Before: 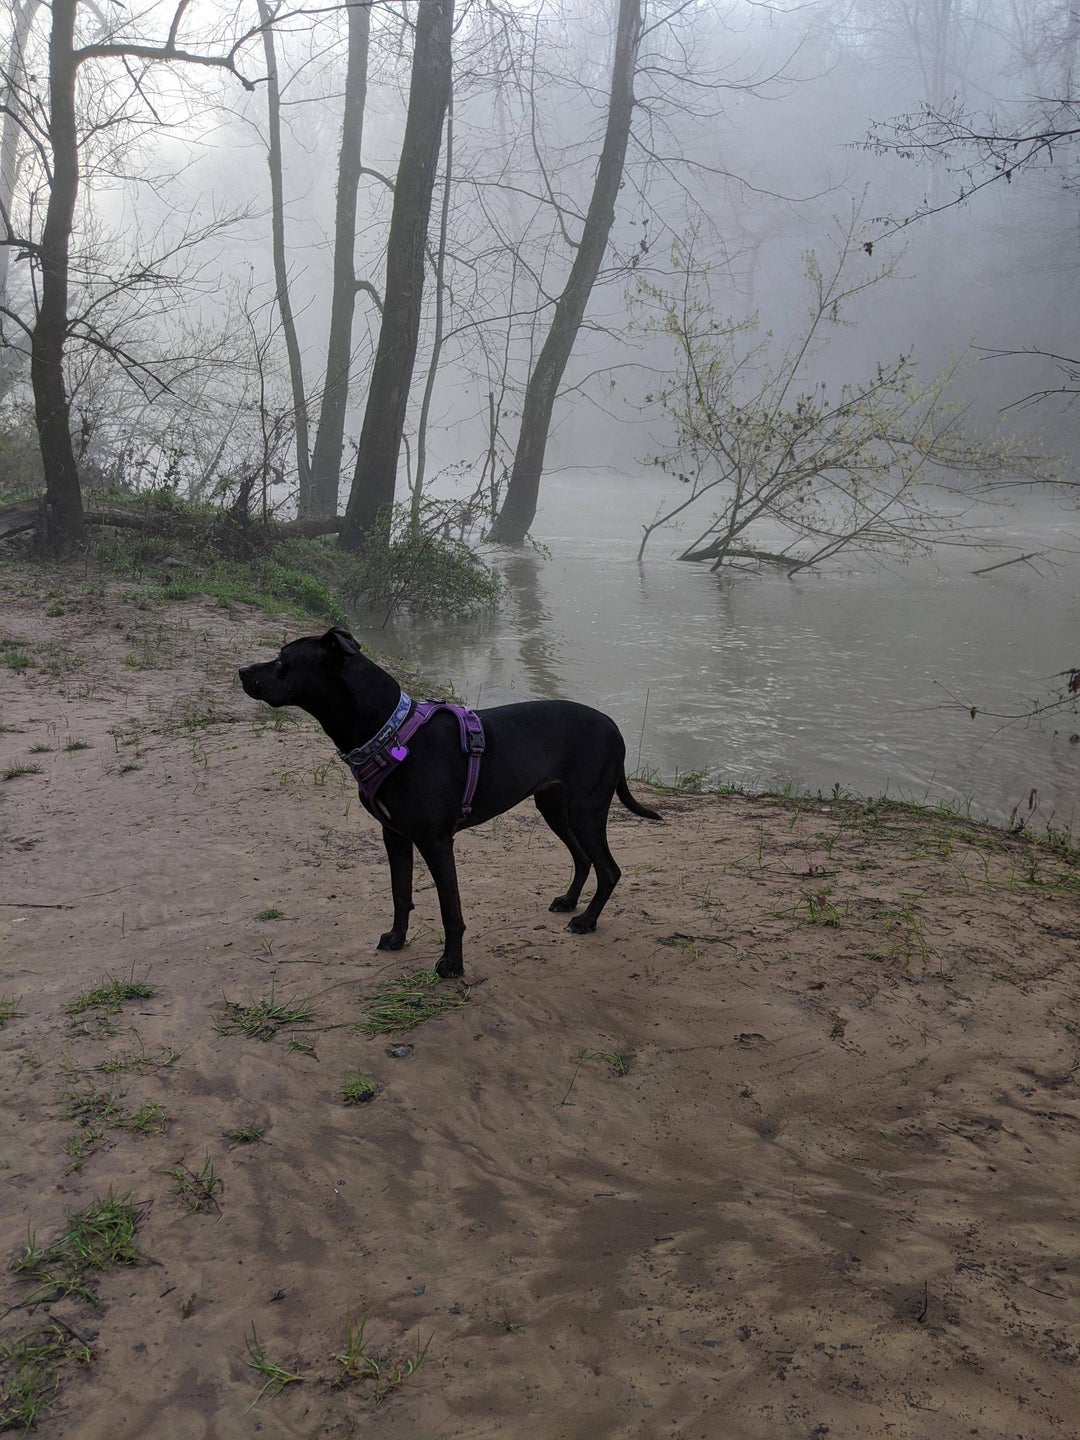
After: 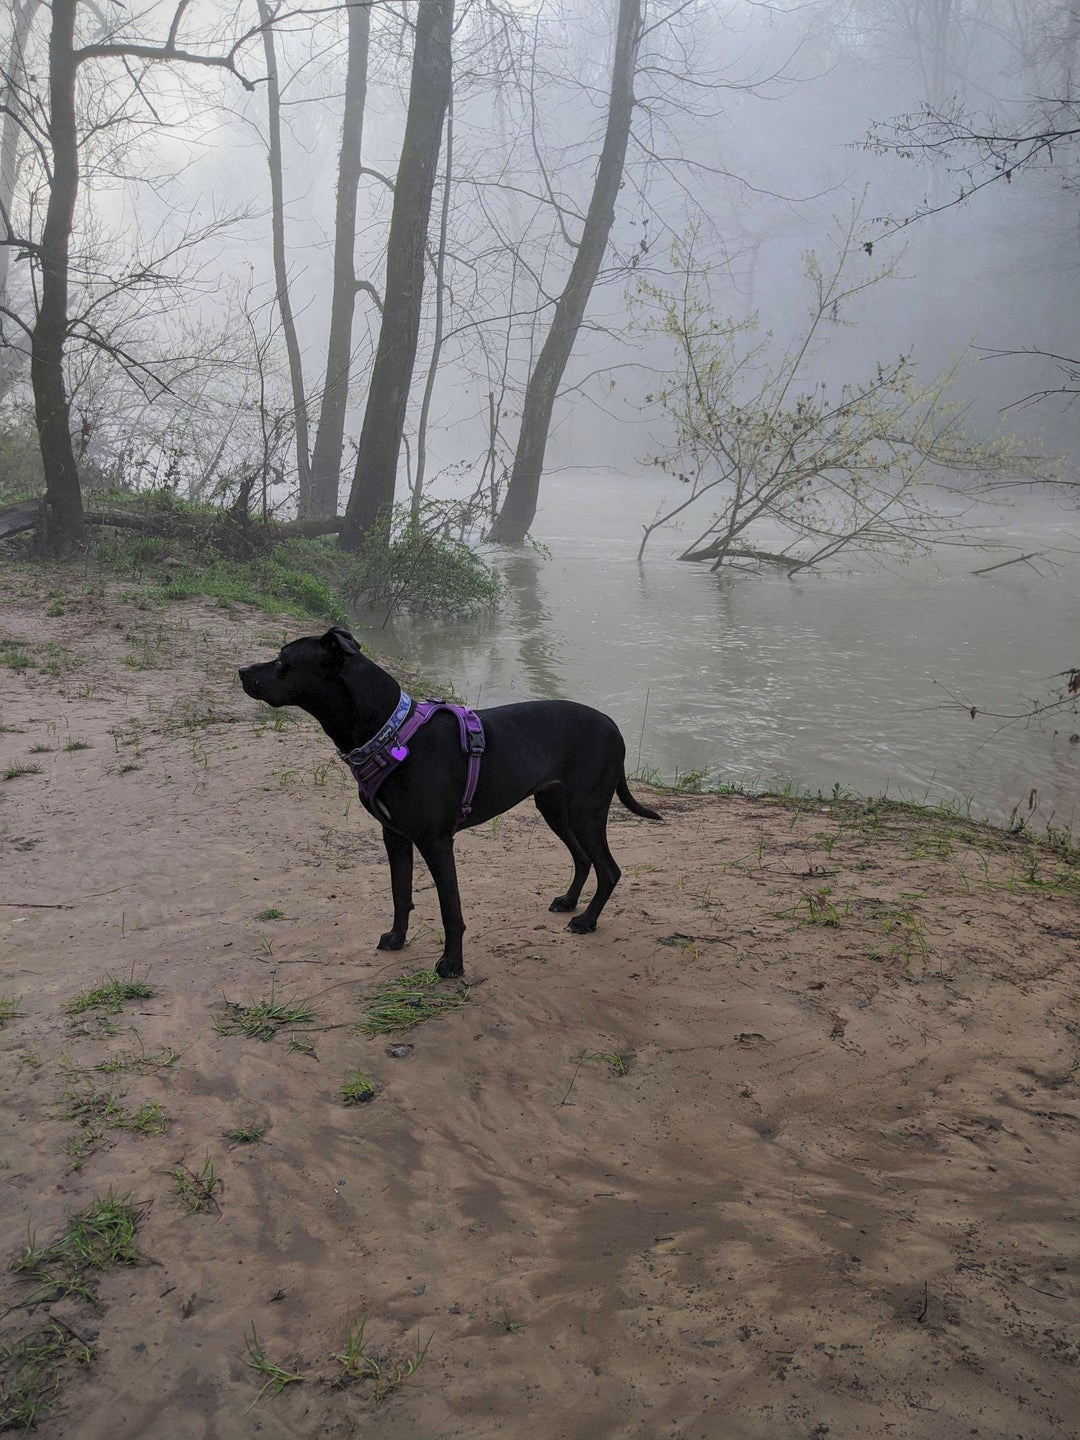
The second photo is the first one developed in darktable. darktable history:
vignetting: fall-off radius 60.65%
contrast brightness saturation: brightness 0.09, saturation 0.19
